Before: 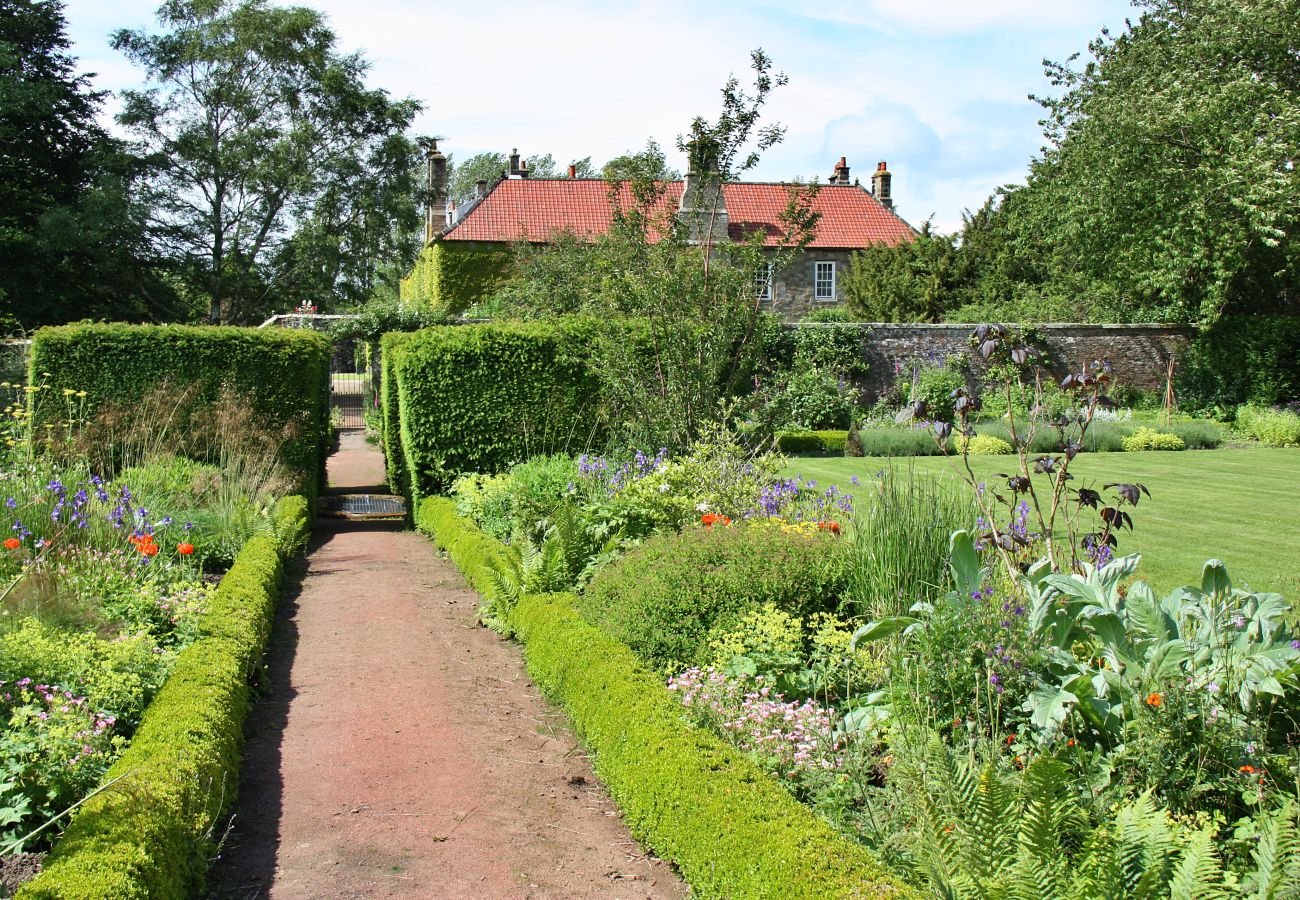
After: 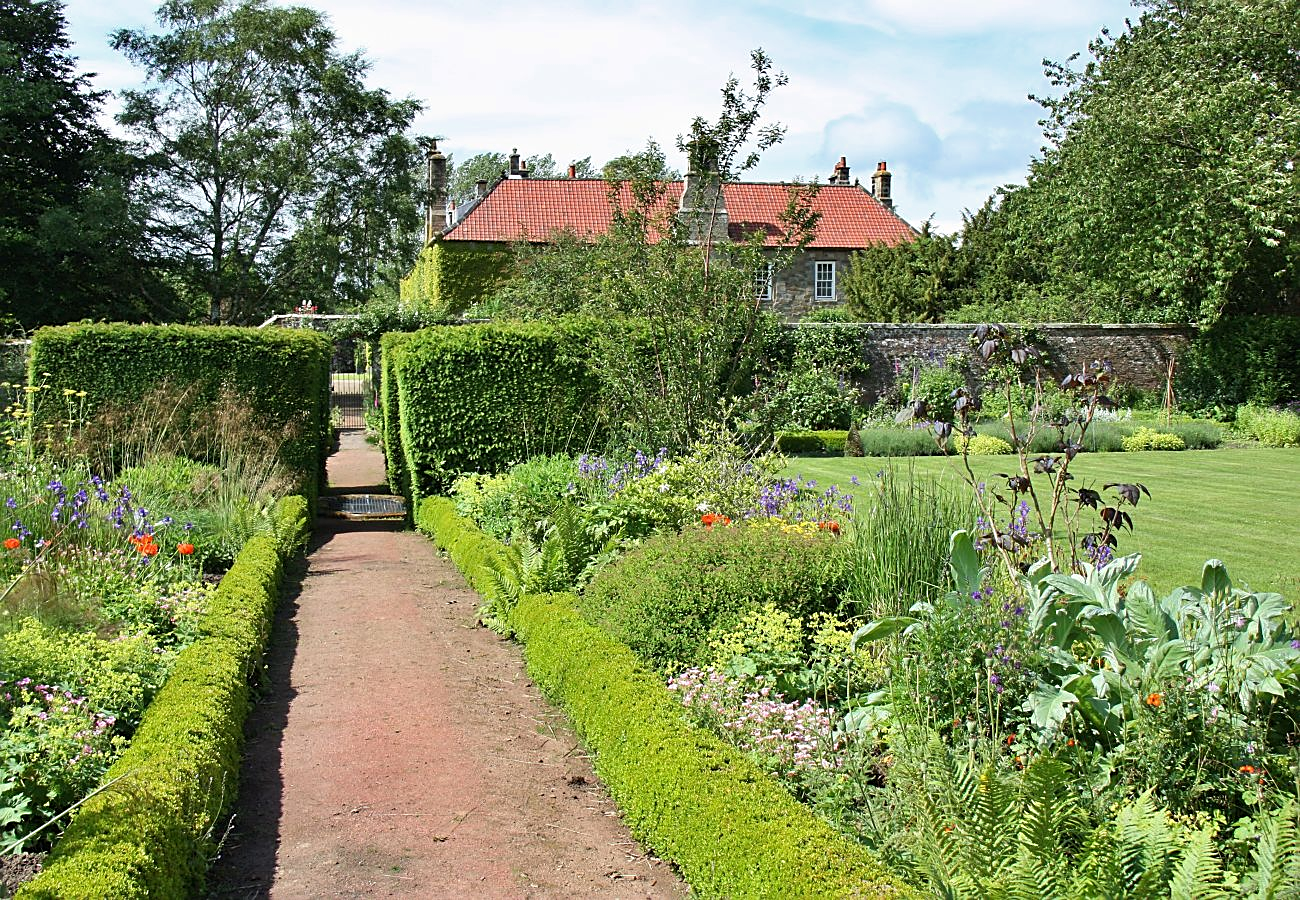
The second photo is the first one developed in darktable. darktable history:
color zones: curves: ch0 [(0, 0.5) (0.143, 0.5) (0.286, 0.5) (0.429, 0.495) (0.571, 0.437) (0.714, 0.44) (0.857, 0.496) (1, 0.5)]
sharpen: on, module defaults
